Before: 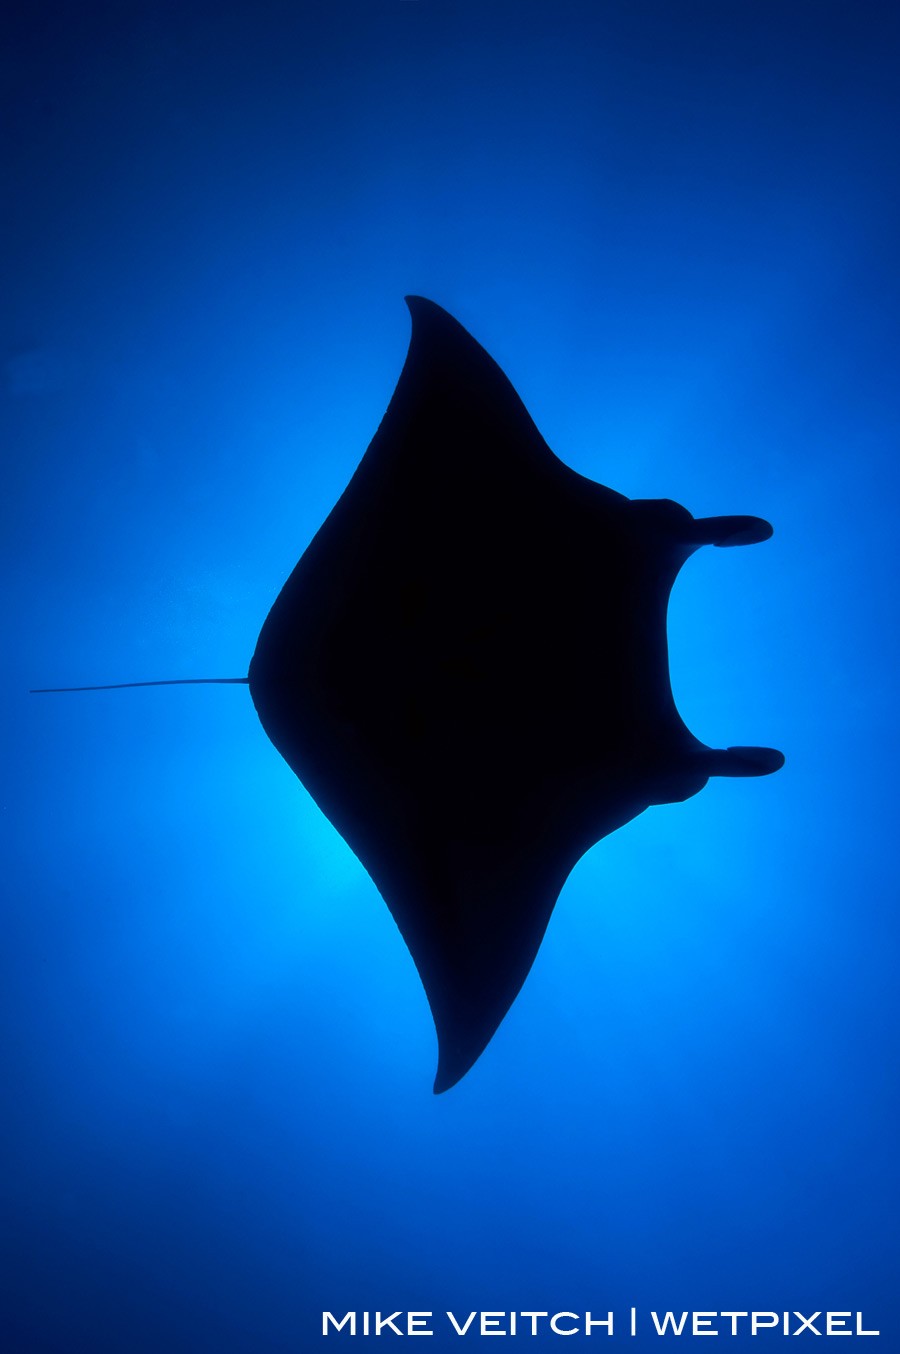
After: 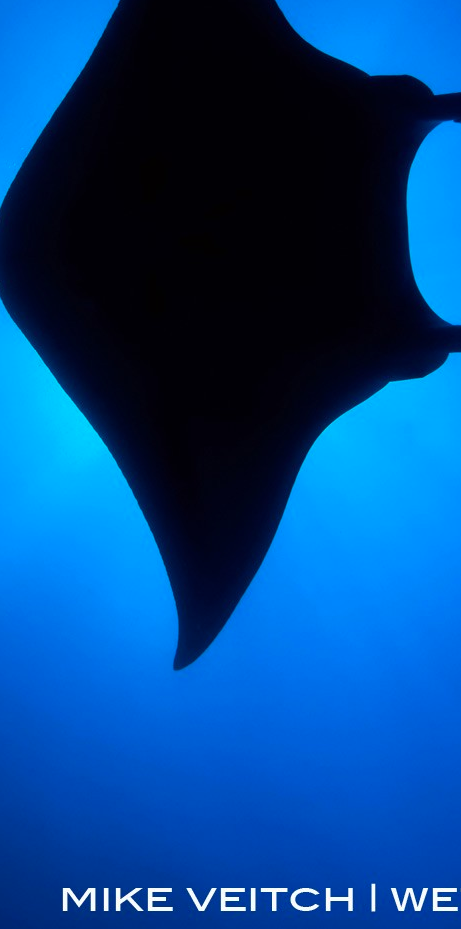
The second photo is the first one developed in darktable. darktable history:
crop and rotate: left 28.891%, top 31.337%, right 19.851%
color balance rgb: perceptual saturation grading › global saturation 5.751%
